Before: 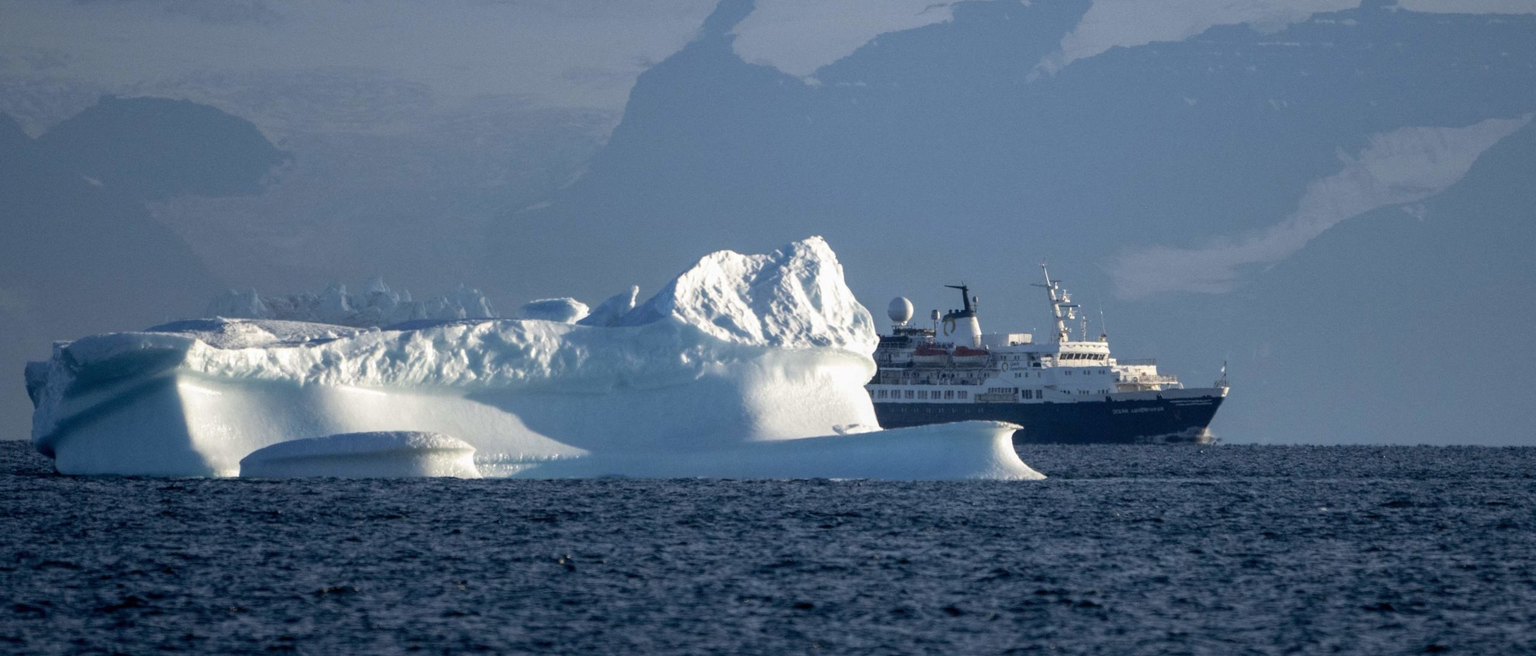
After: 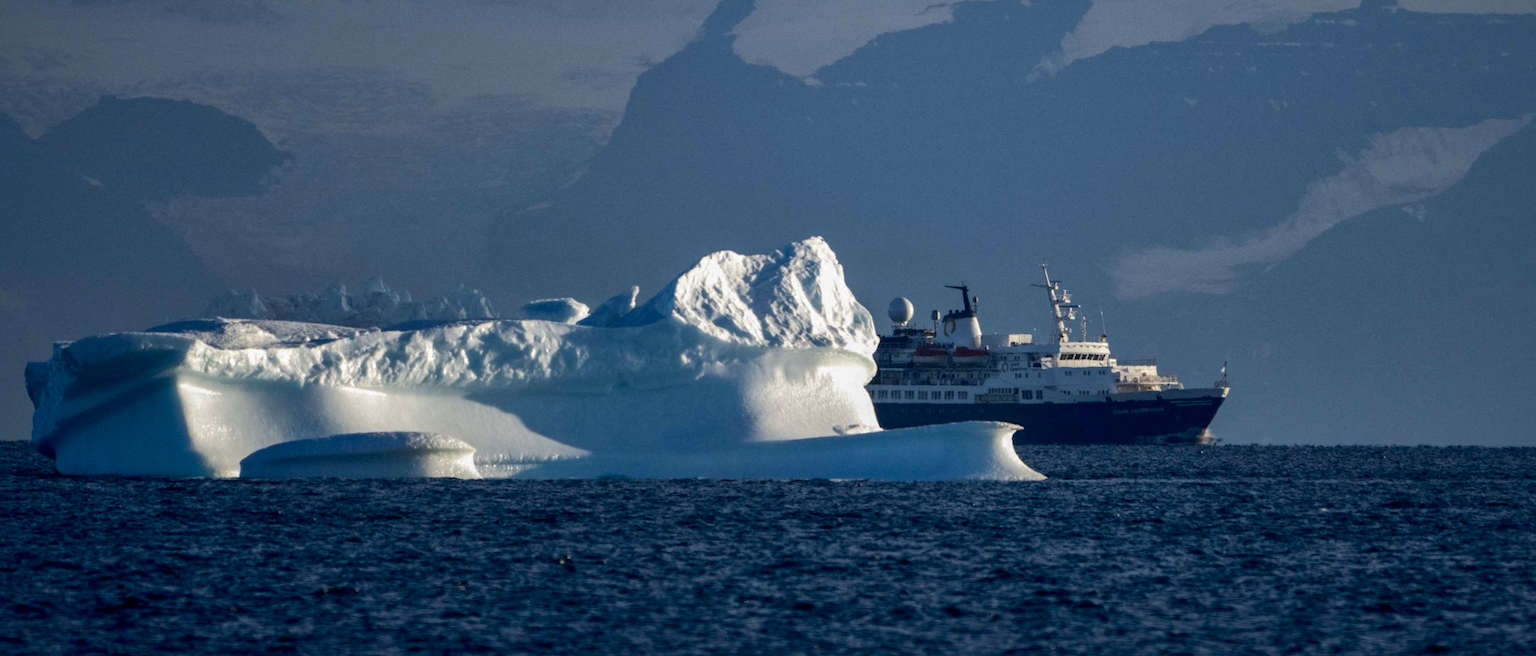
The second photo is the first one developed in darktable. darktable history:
shadows and highlights: shadows 40, highlights -60
contrast brightness saturation: contrast 0.13, brightness -0.24, saturation 0.14
